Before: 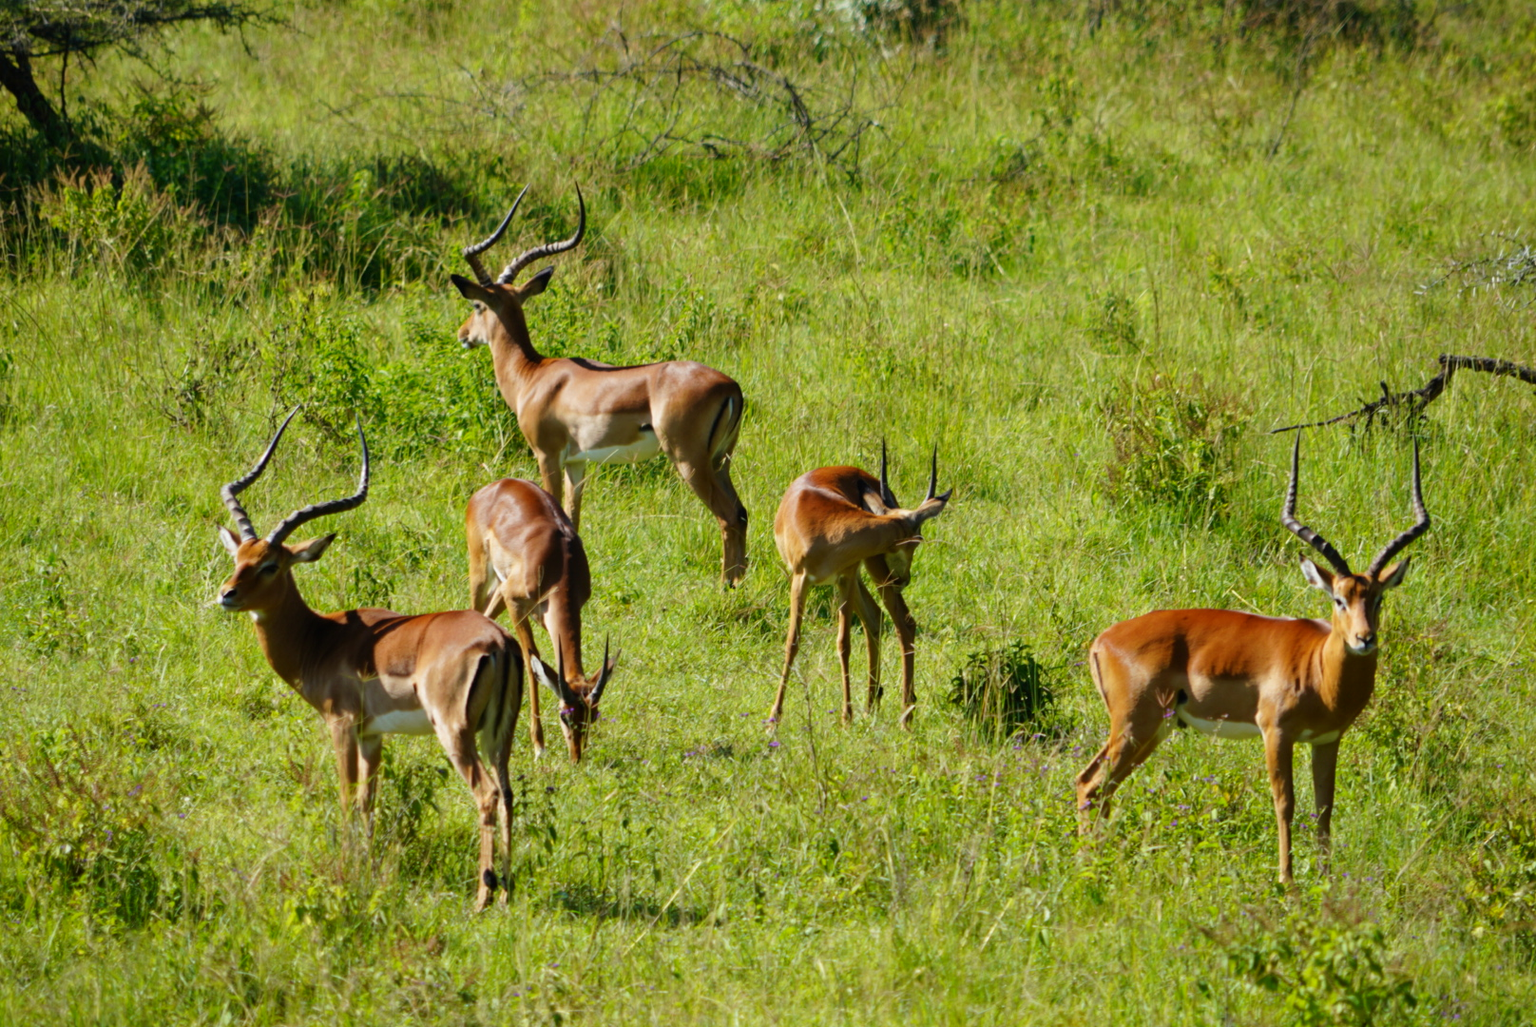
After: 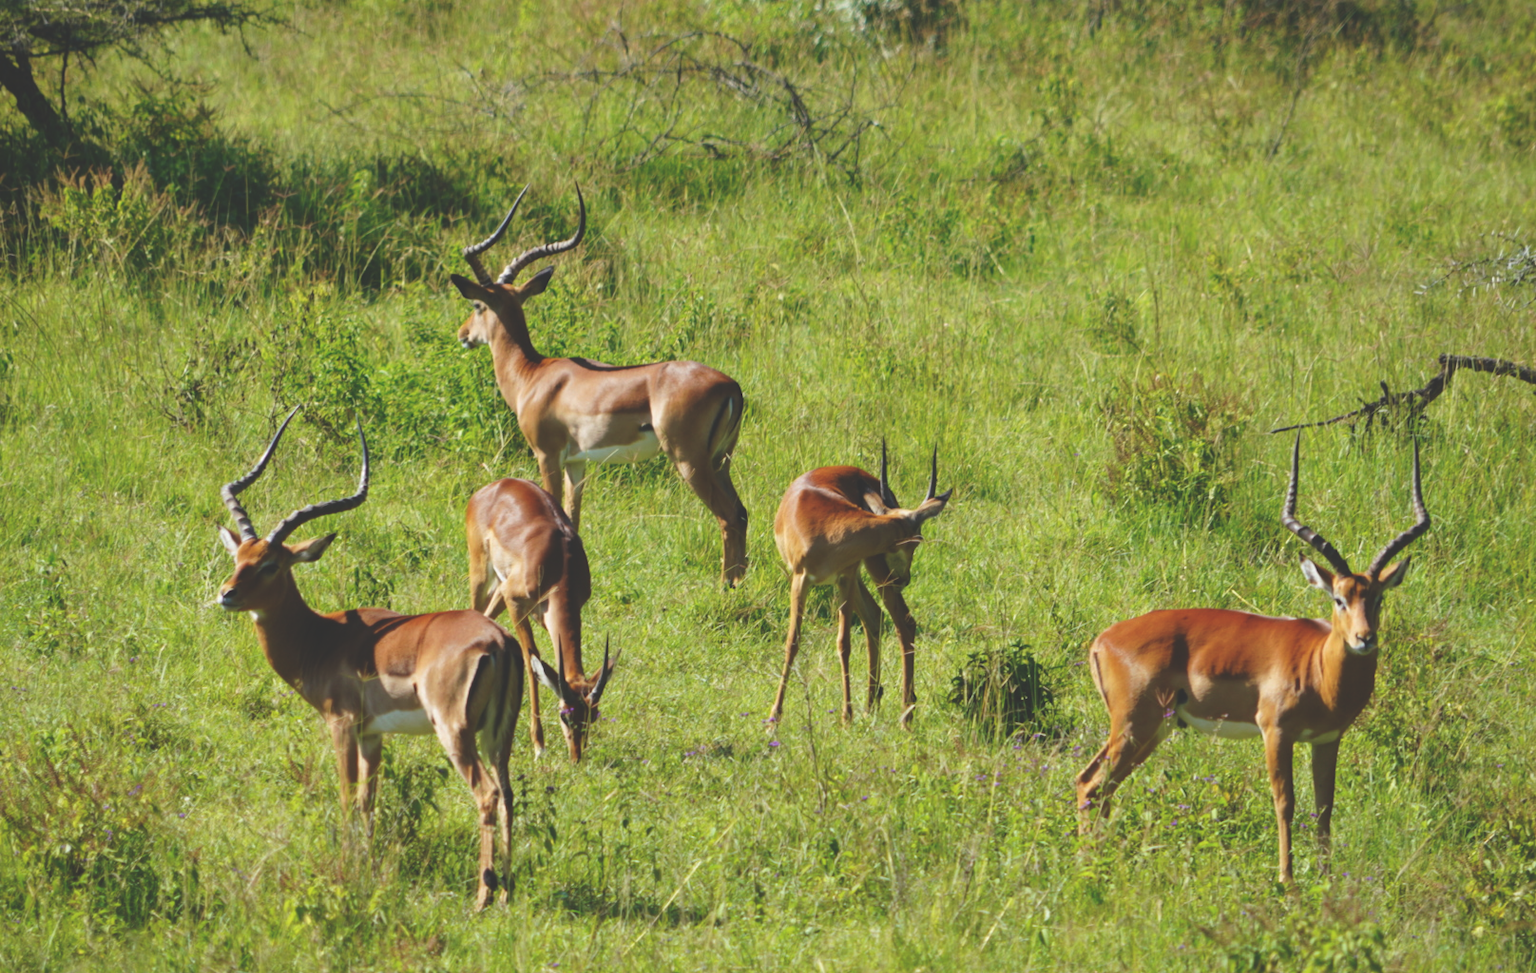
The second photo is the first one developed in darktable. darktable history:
exposure: black level correction -0.03, compensate highlight preservation false
crop and rotate: top 0%, bottom 5.097%
